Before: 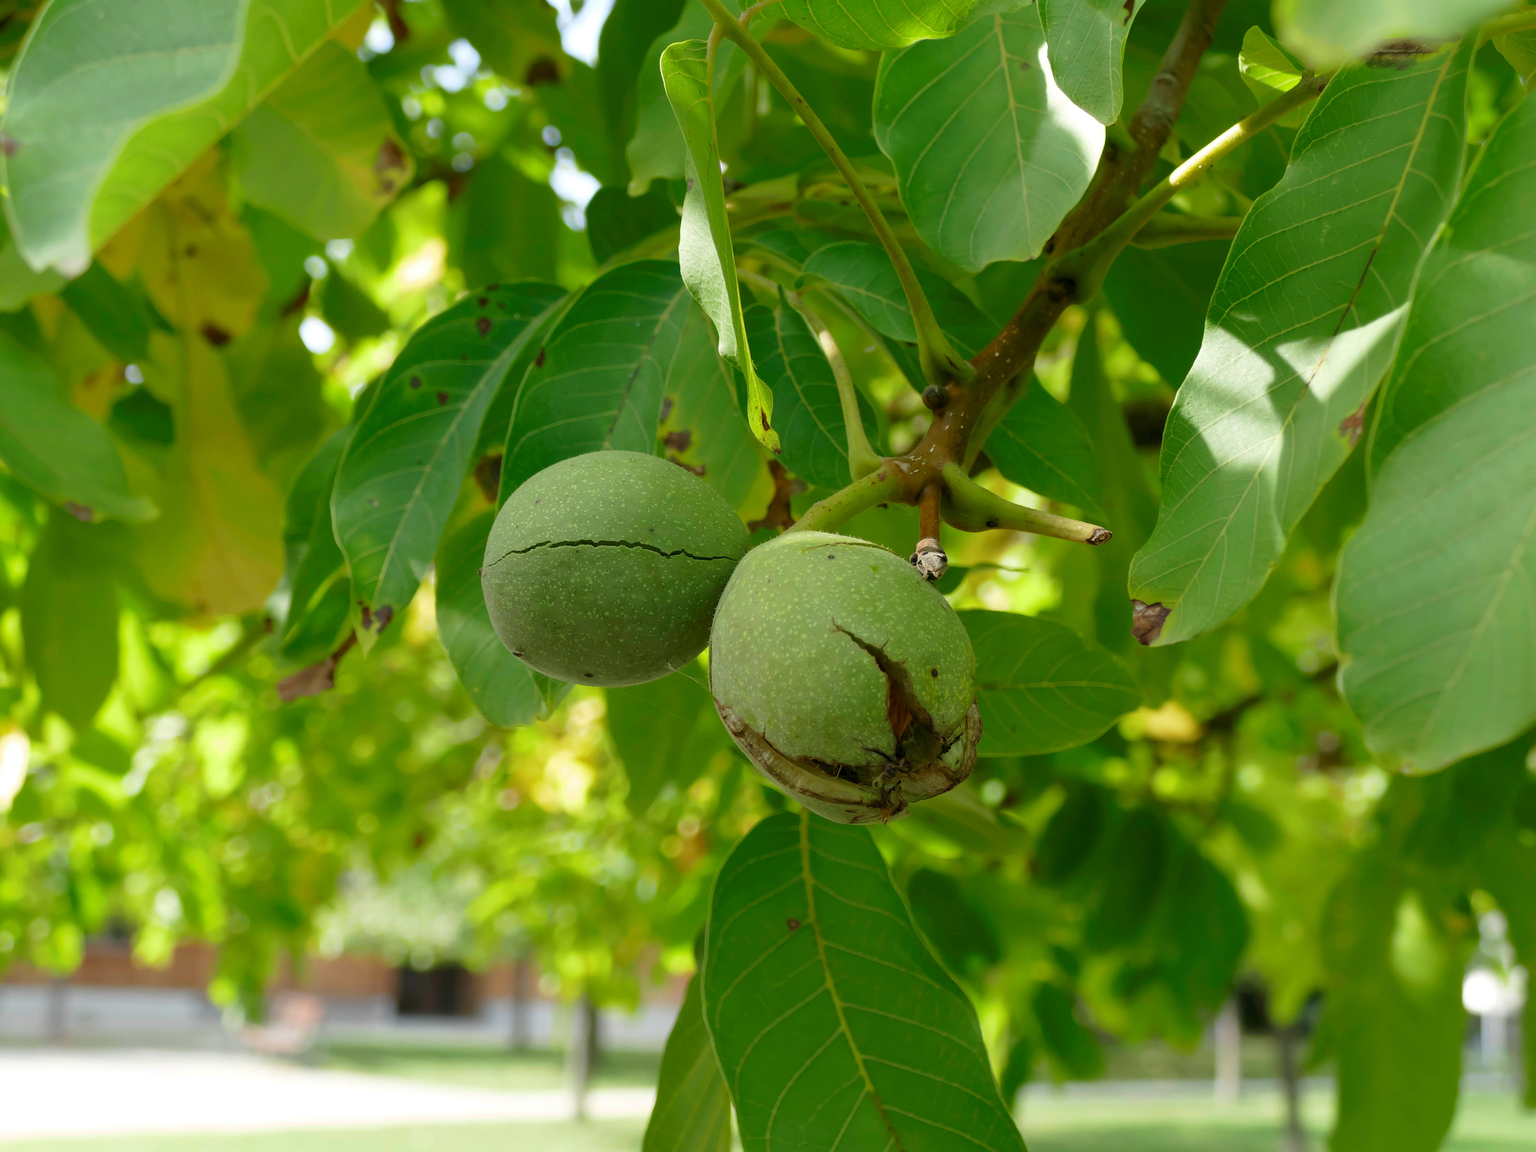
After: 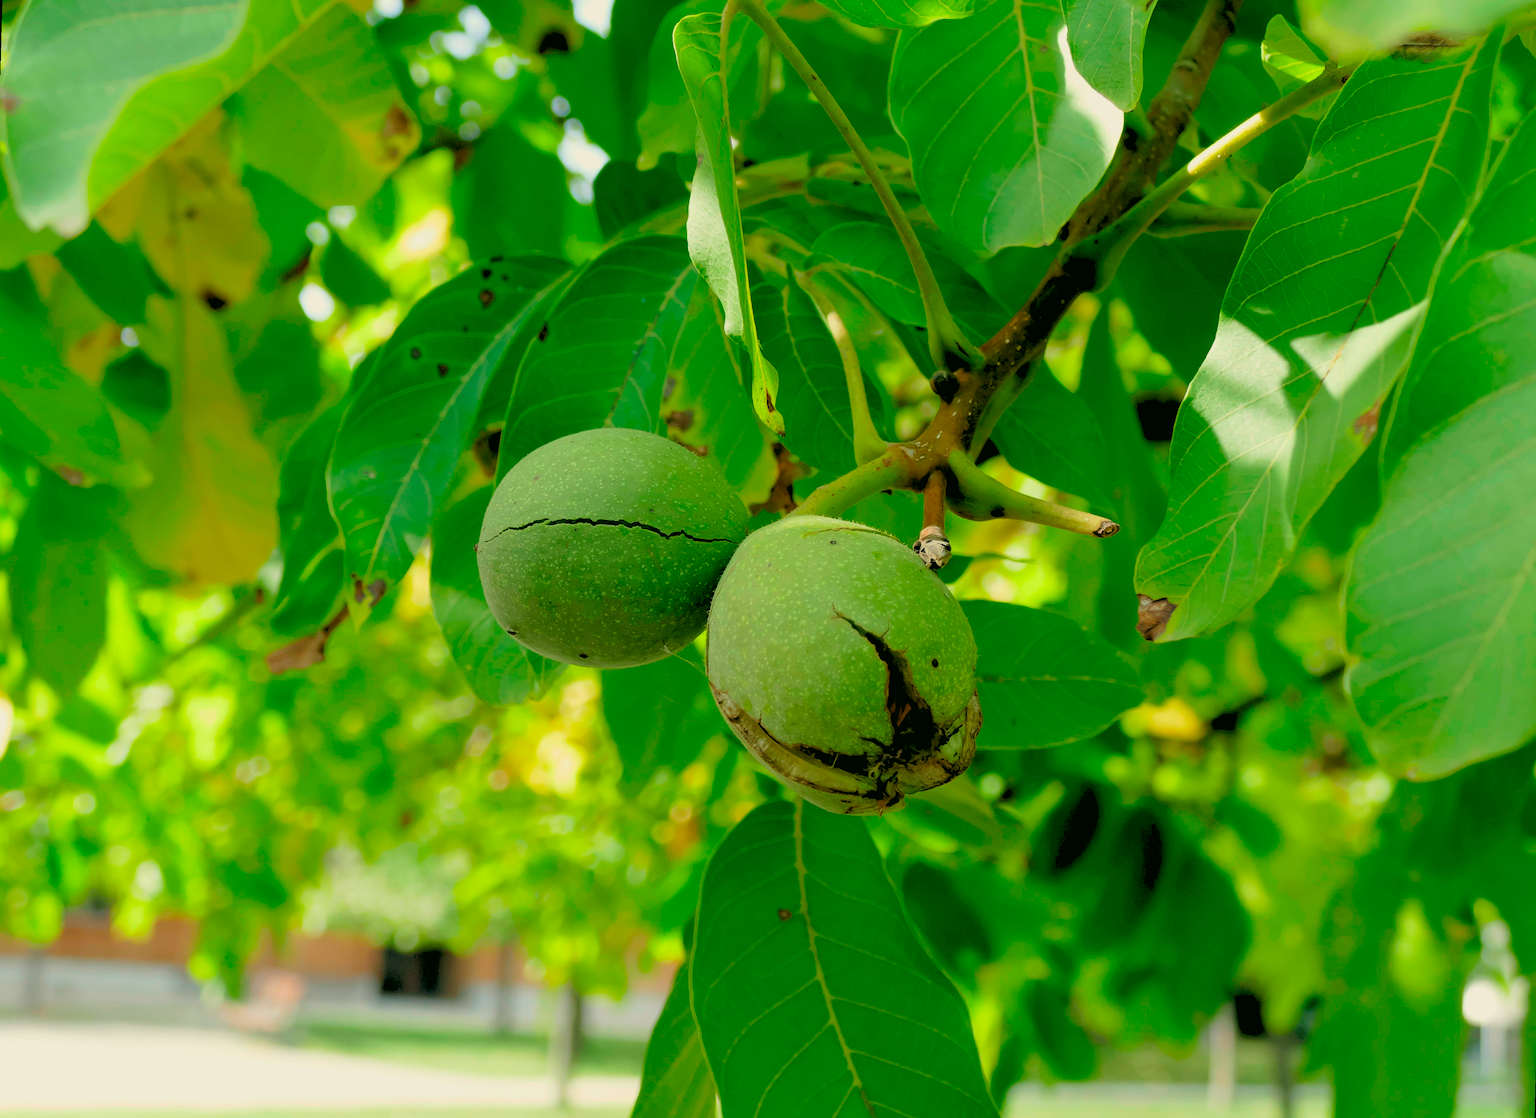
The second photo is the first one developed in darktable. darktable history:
white balance: red 1.009, blue 0.985
color correction: highlights a* -0.482, highlights b* 9.48, shadows a* -9.48, shadows b* 0.803
rotate and perspective: rotation 1.57°, crop left 0.018, crop right 0.982, crop top 0.039, crop bottom 0.961
rgb levels: preserve colors sum RGB, levels [[0.038, 0.433, 0.934], [0, 0.5, 1], [0, 0.5, 1]]
